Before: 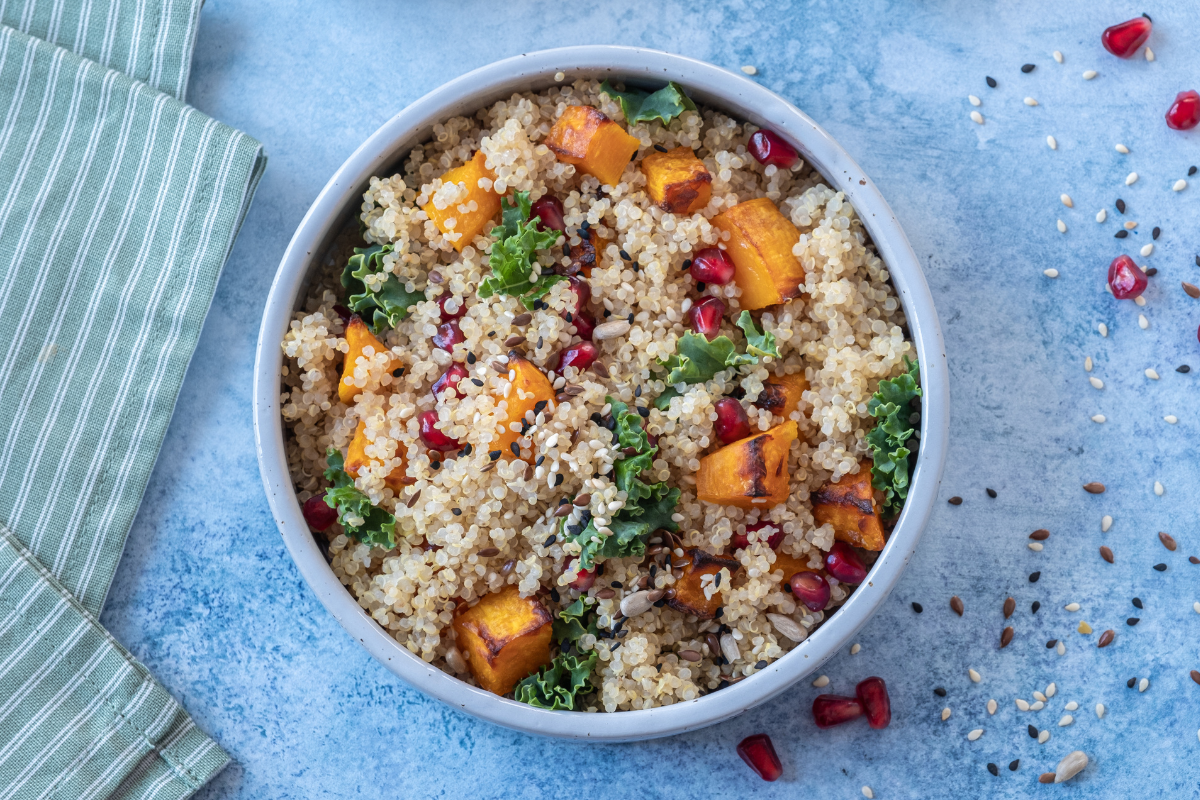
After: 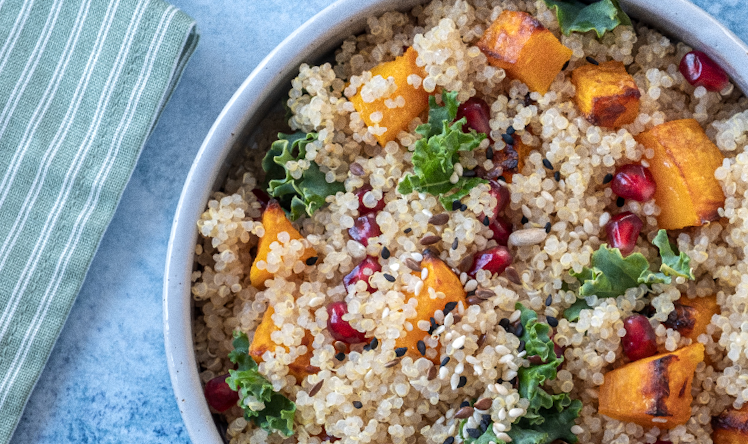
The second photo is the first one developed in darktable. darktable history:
crop and rotate: angle -4.99°, left 2.122%, top 6.945%, right 27.566%, bottom 30.519%
local contrast: highlights 100%, shadows 100%, detail 120%, midtone range 0.2
grain: coarseness 0.47 ISO
